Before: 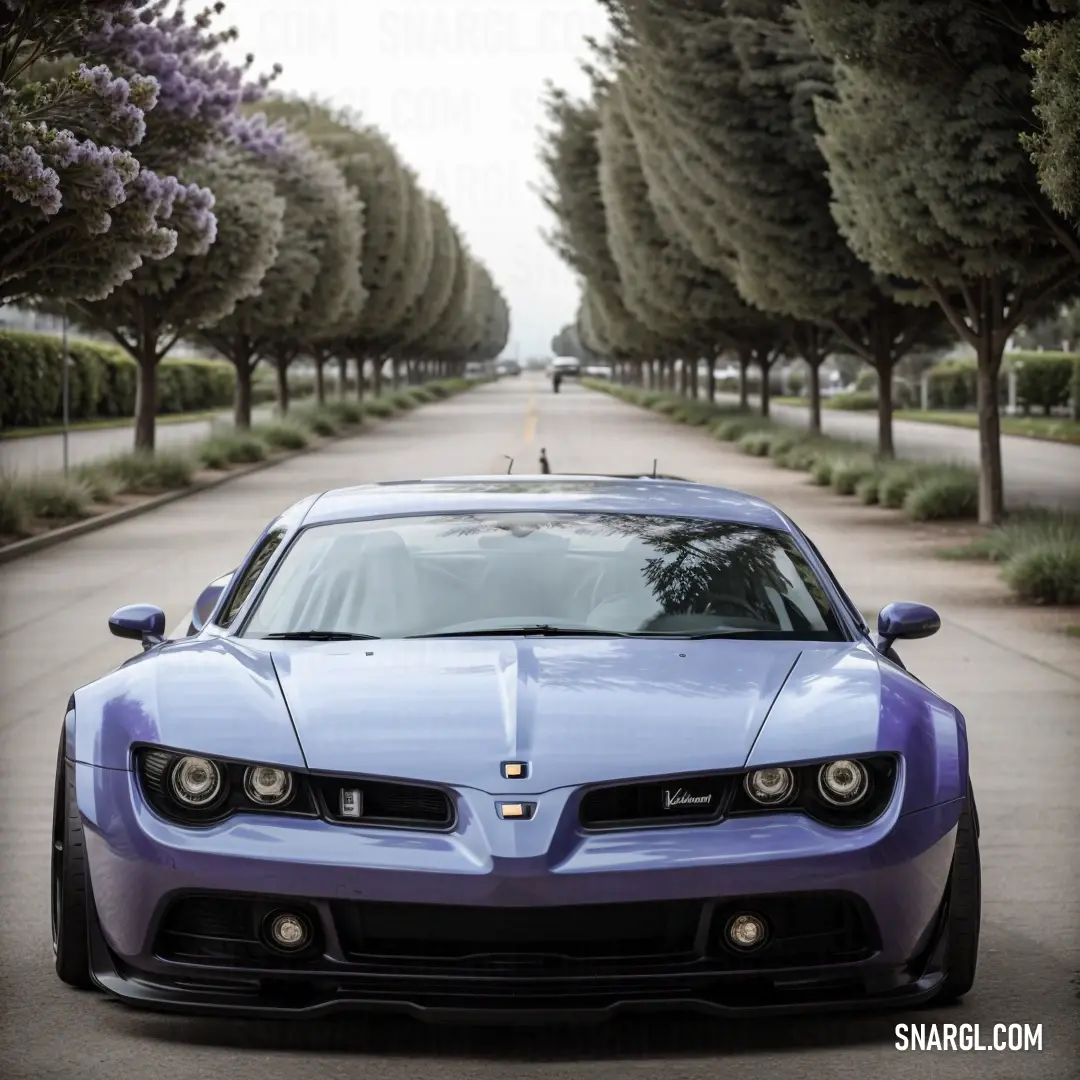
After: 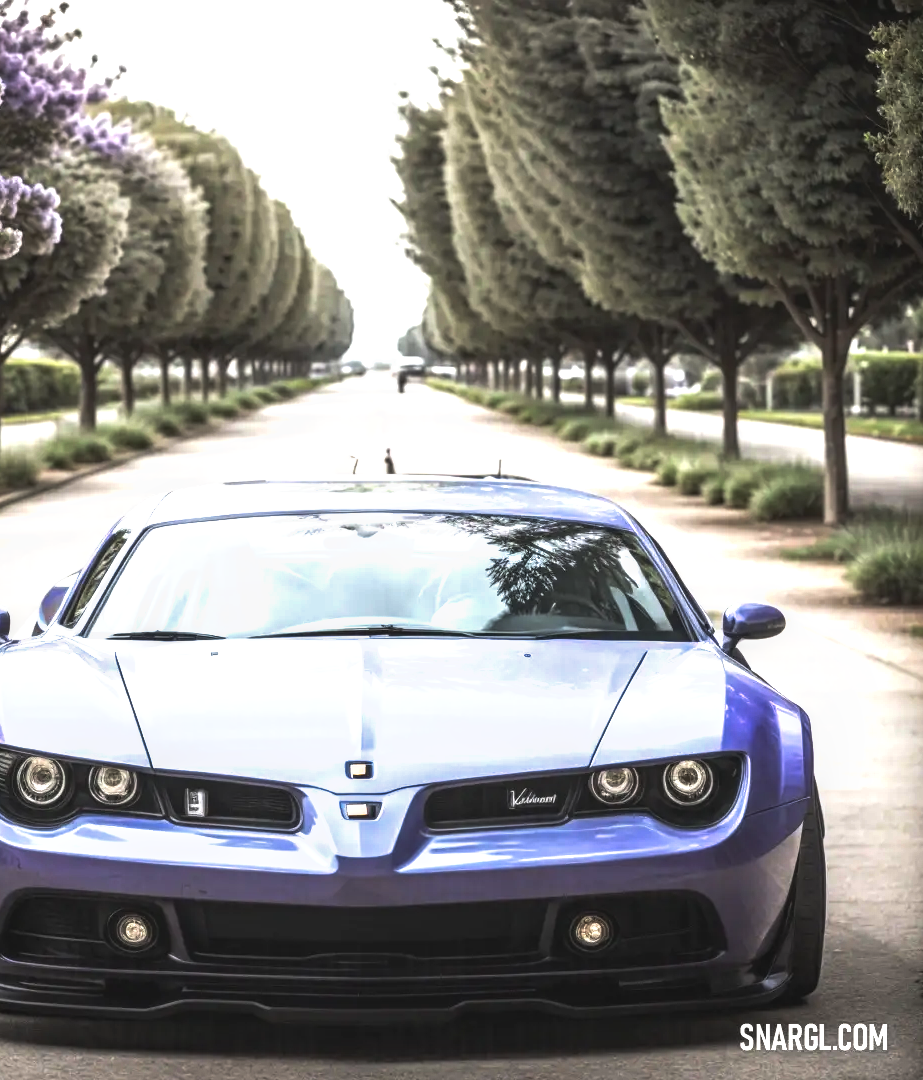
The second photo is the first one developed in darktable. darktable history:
tone curve: curves: ch0 [(0, 0.081) (0.483, 0.453) (0.881, 0.992)], preserve colors none
local contrast: detail 130%
exposure: black level correction 0, exposure 0.898 EV, compensate highlight preservation false
crop and rotate: left 14.537%
